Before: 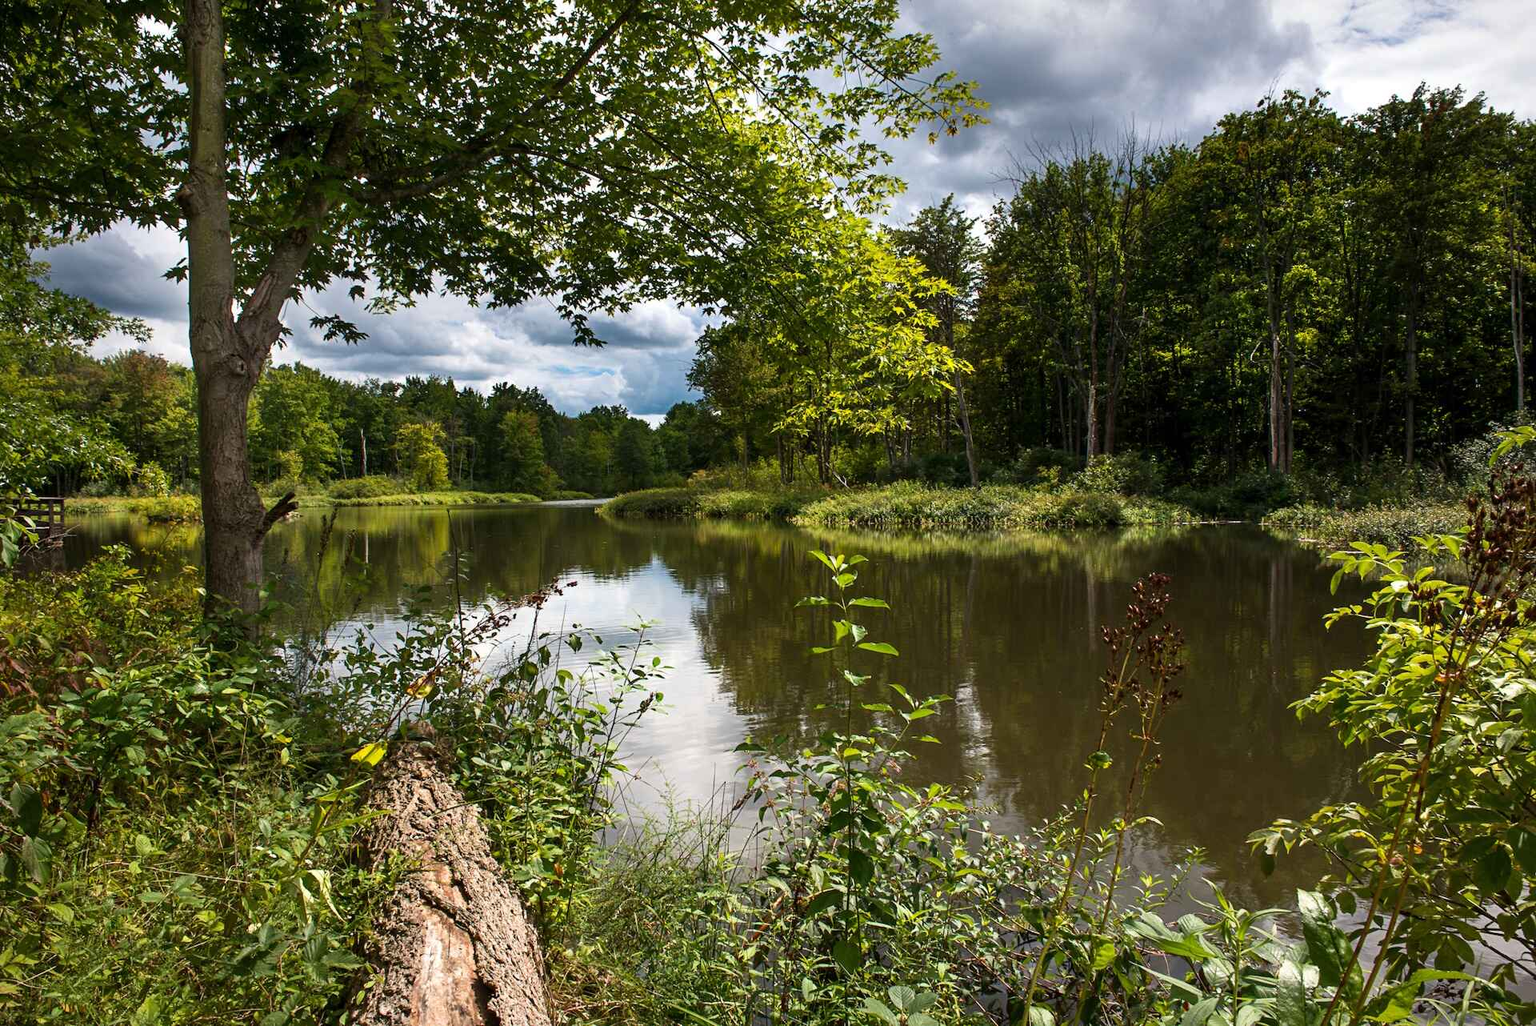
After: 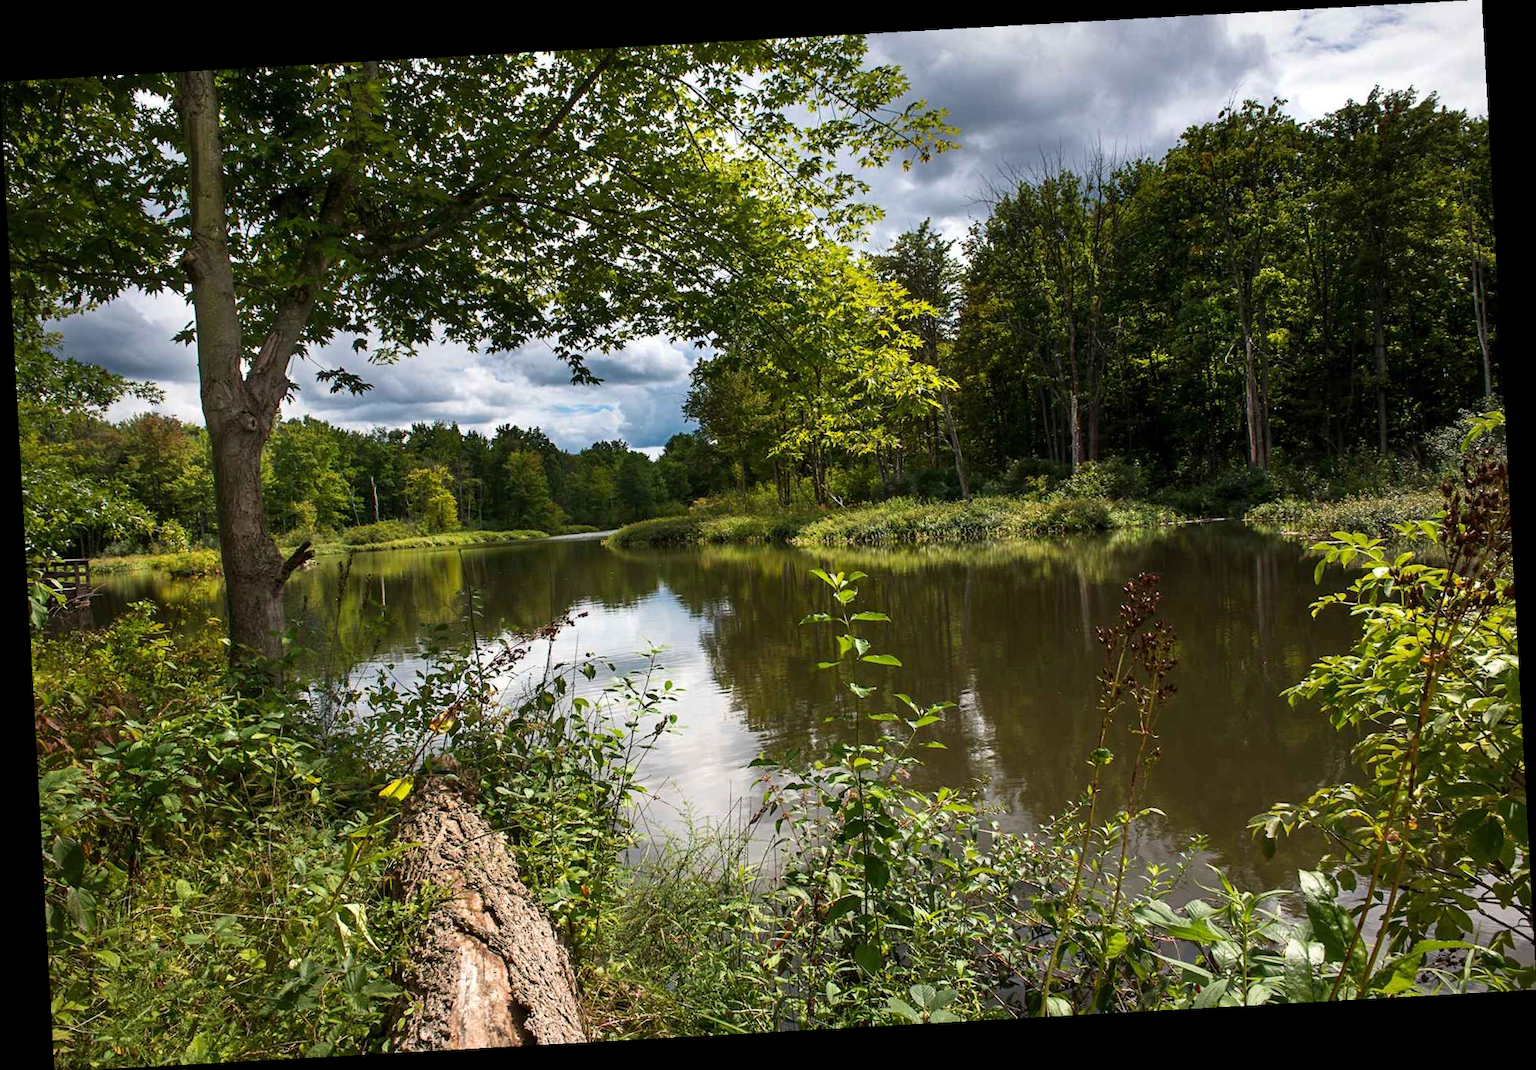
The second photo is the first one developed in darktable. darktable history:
rotate and perspective: rotation -3.18°, automatic cropping off
